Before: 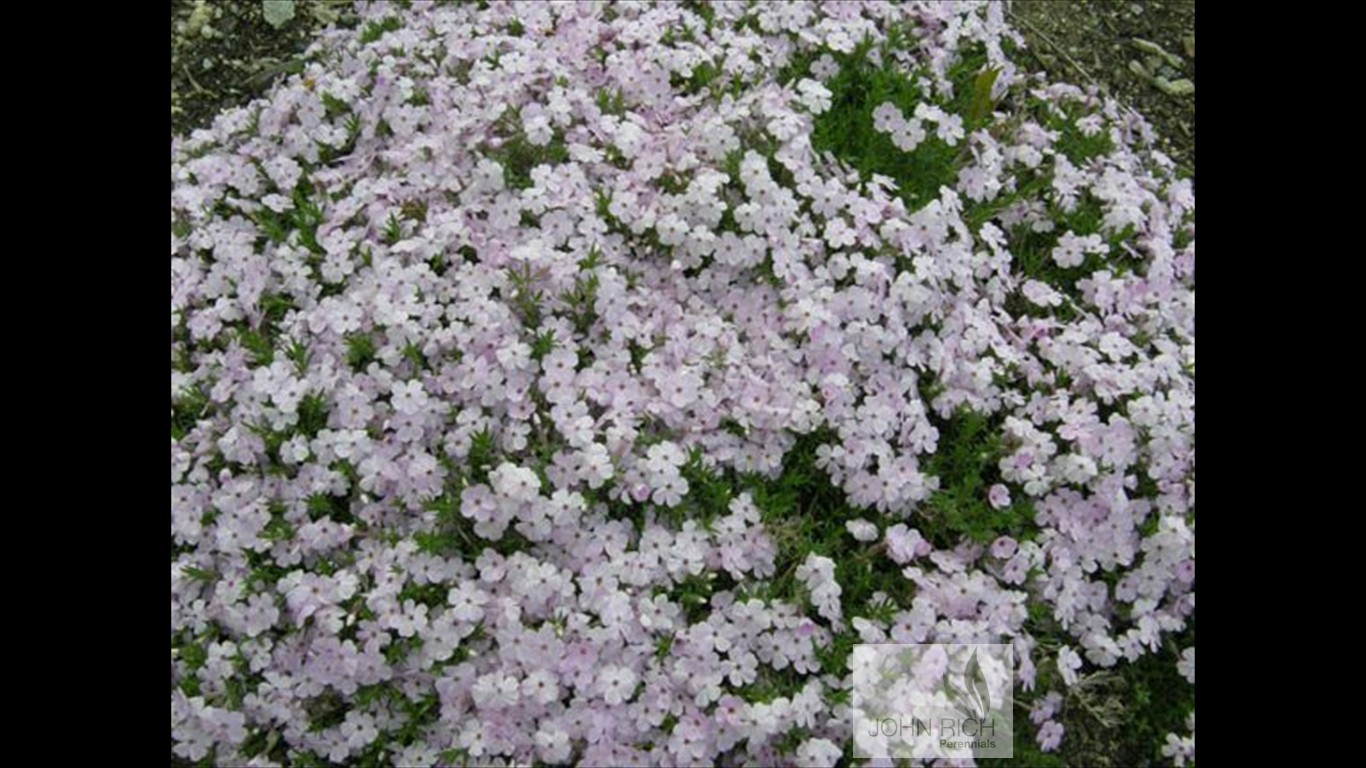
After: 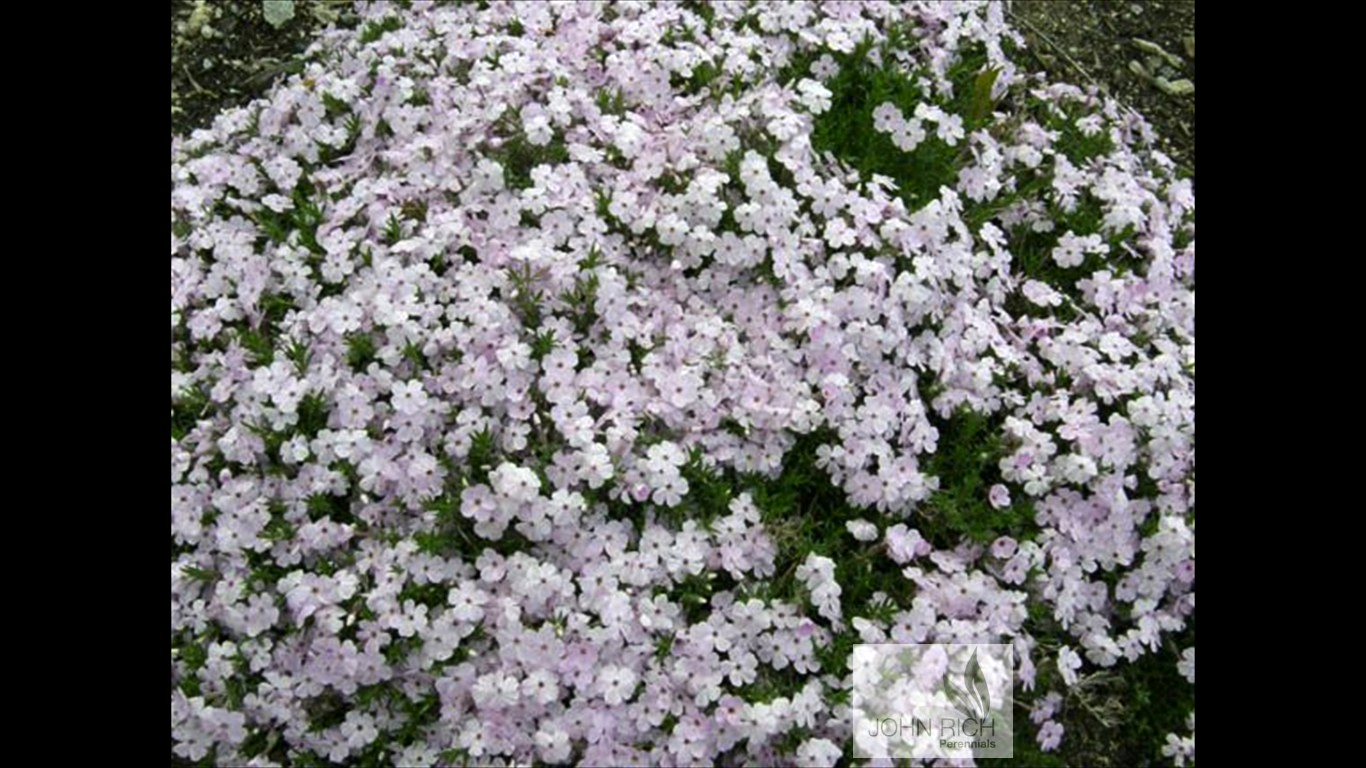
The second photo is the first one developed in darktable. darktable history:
tone equalizer: -8 EV -0.382 EV, -7 EV -0.424 EV, -6 EV -0.37 EV, -5 EV -0.235 EV, -3 EV 0.193 EV, -2 EV 0.34 EV, -1 EV 0.394 EV, +0 EV 0.446 EV, edges refinement/feathering 500, mask exposure compensation -1.57 EV, preserve details no
contrast brightness saturation: contrast 0.032, brightness -0.03
